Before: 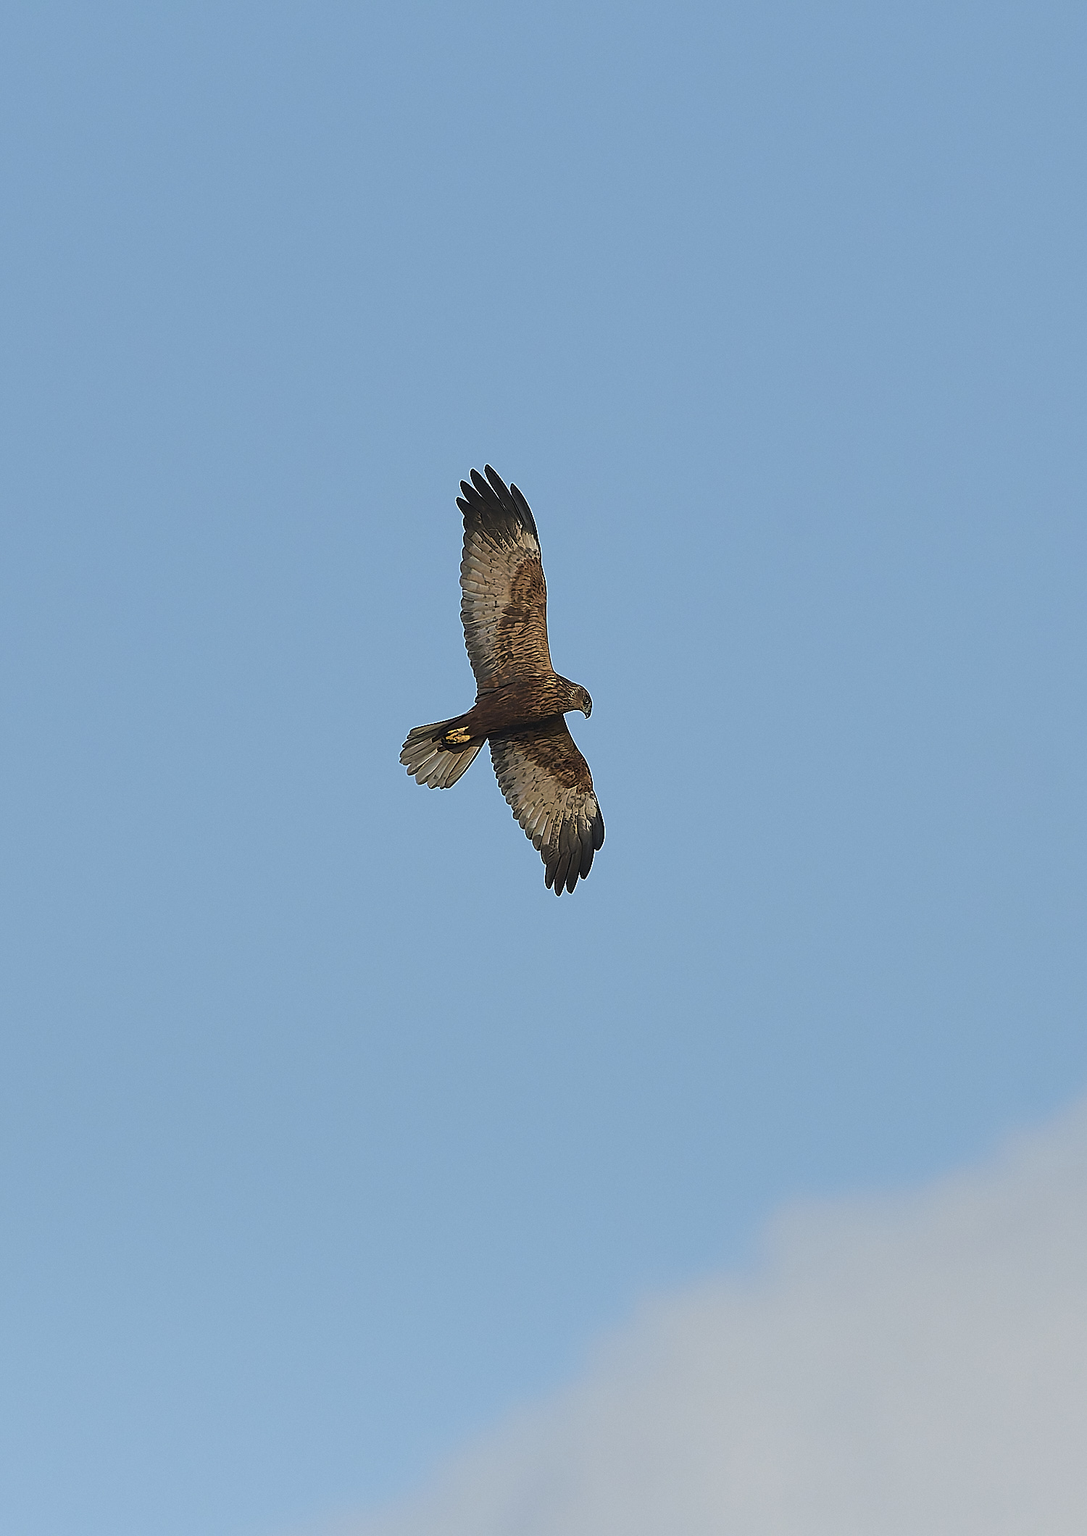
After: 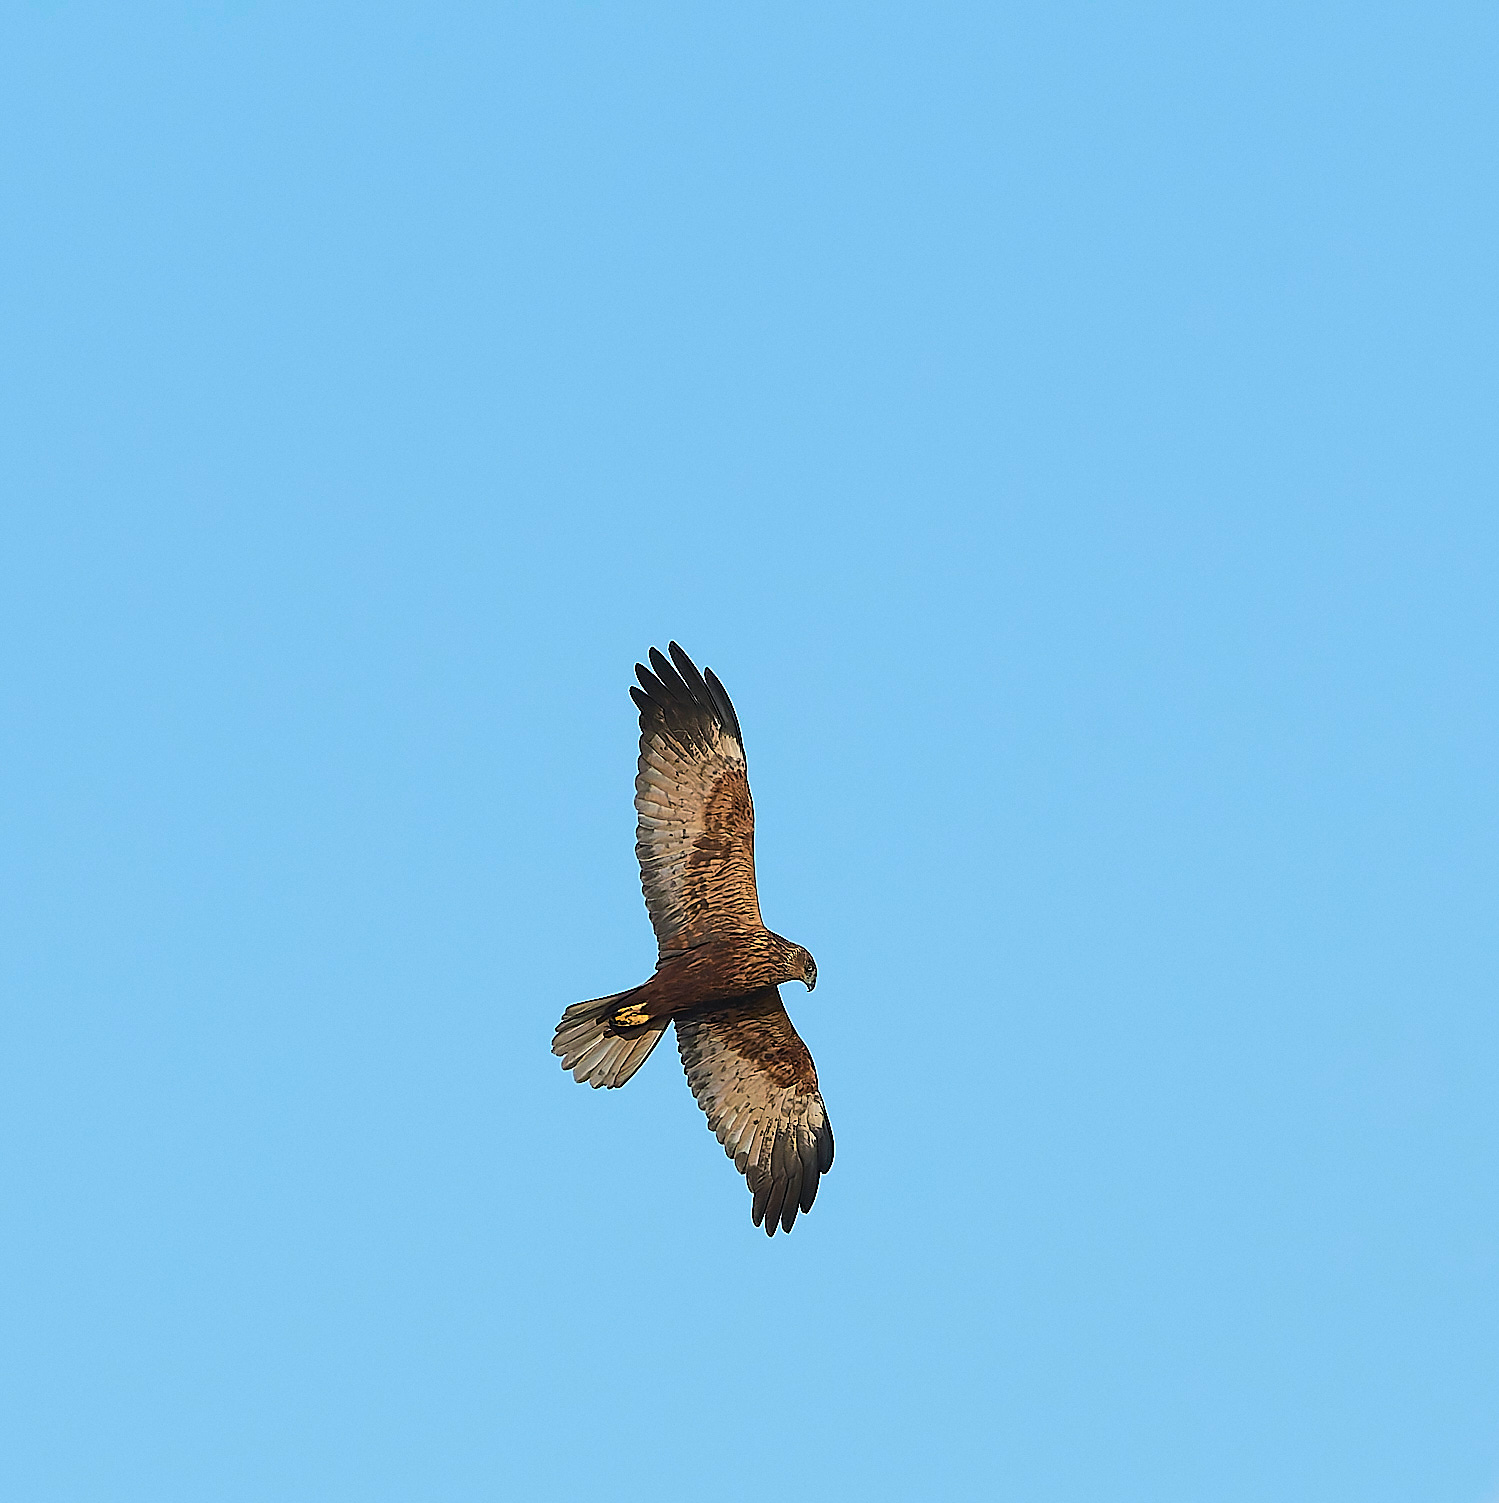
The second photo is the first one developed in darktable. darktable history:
crop: right 0%, bottom 29.089%
contrast brightness saturation: contrast 0.204, brightness 0.158, saturation 0.228
